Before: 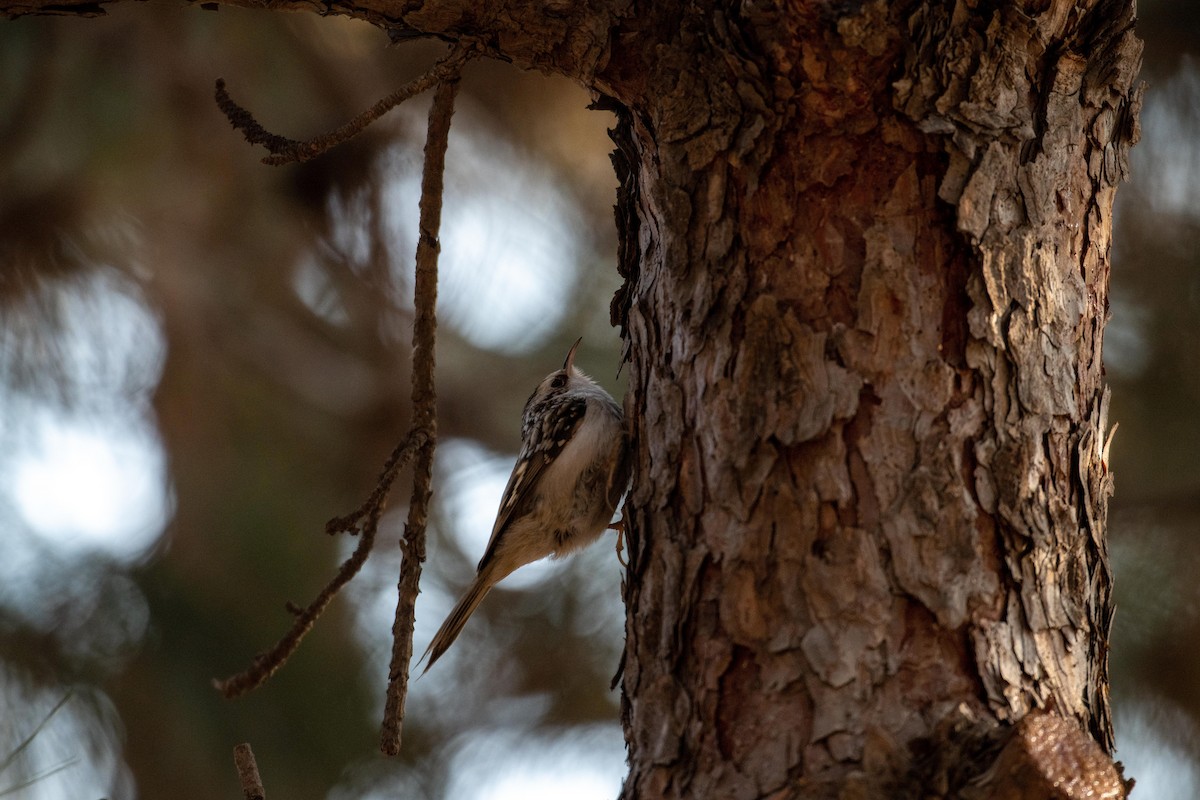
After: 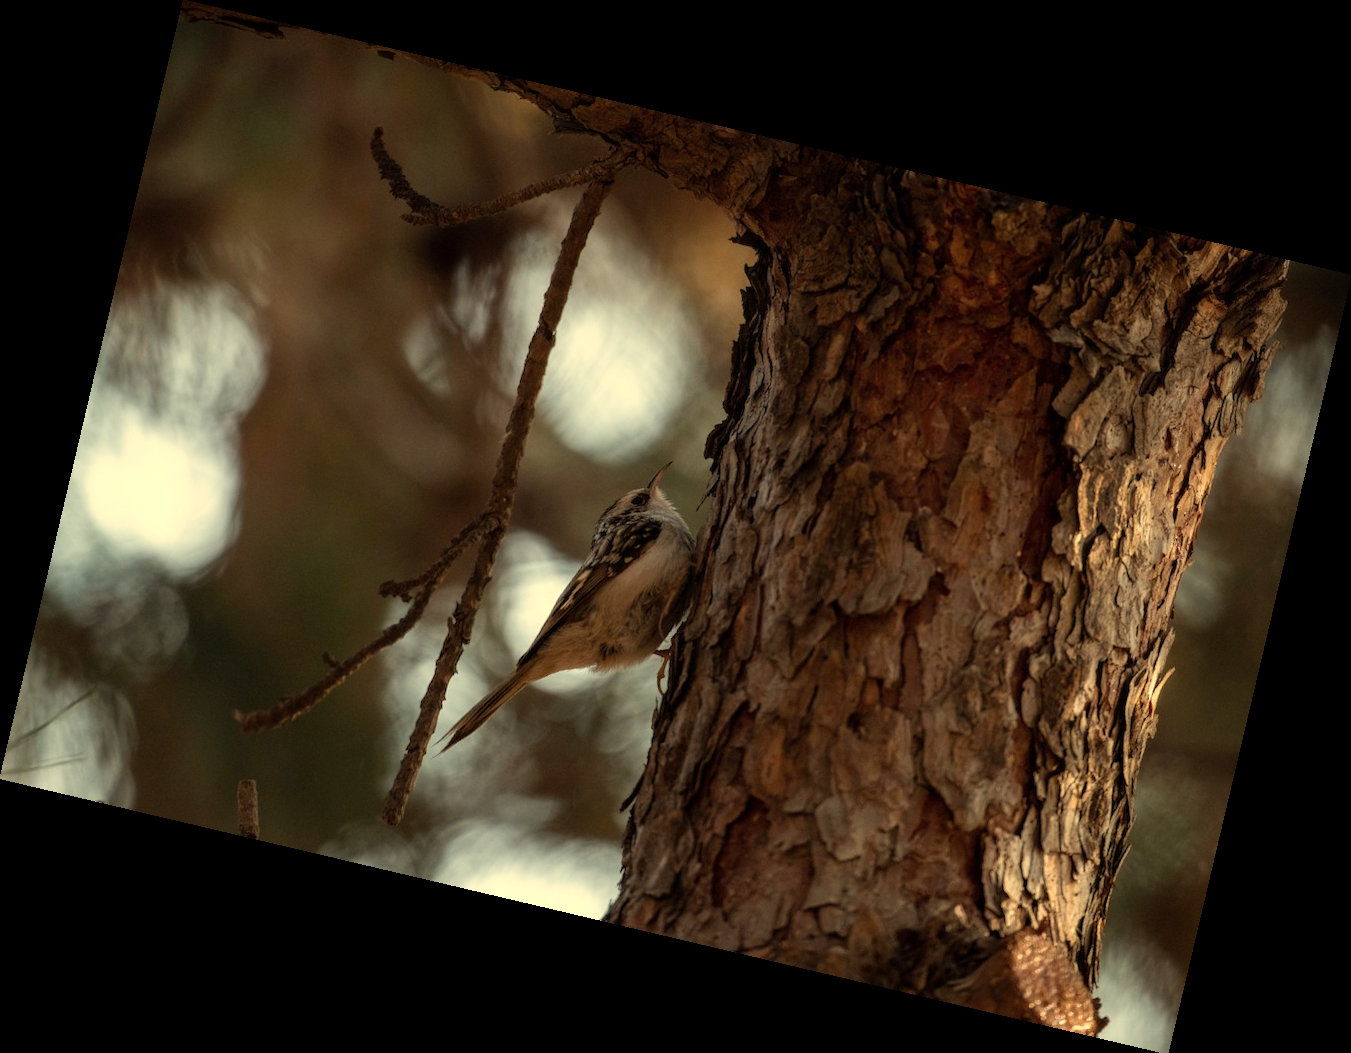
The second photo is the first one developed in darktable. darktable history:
white balance: red 1.08, blue 0.791
tone equalizer: -7 EV 0.13 EV, smoothing diameter 25%, edges refinement/feathering 10, preserve details guided filter
rotate and perspective: rotation 13.27°, automatic cropping off
